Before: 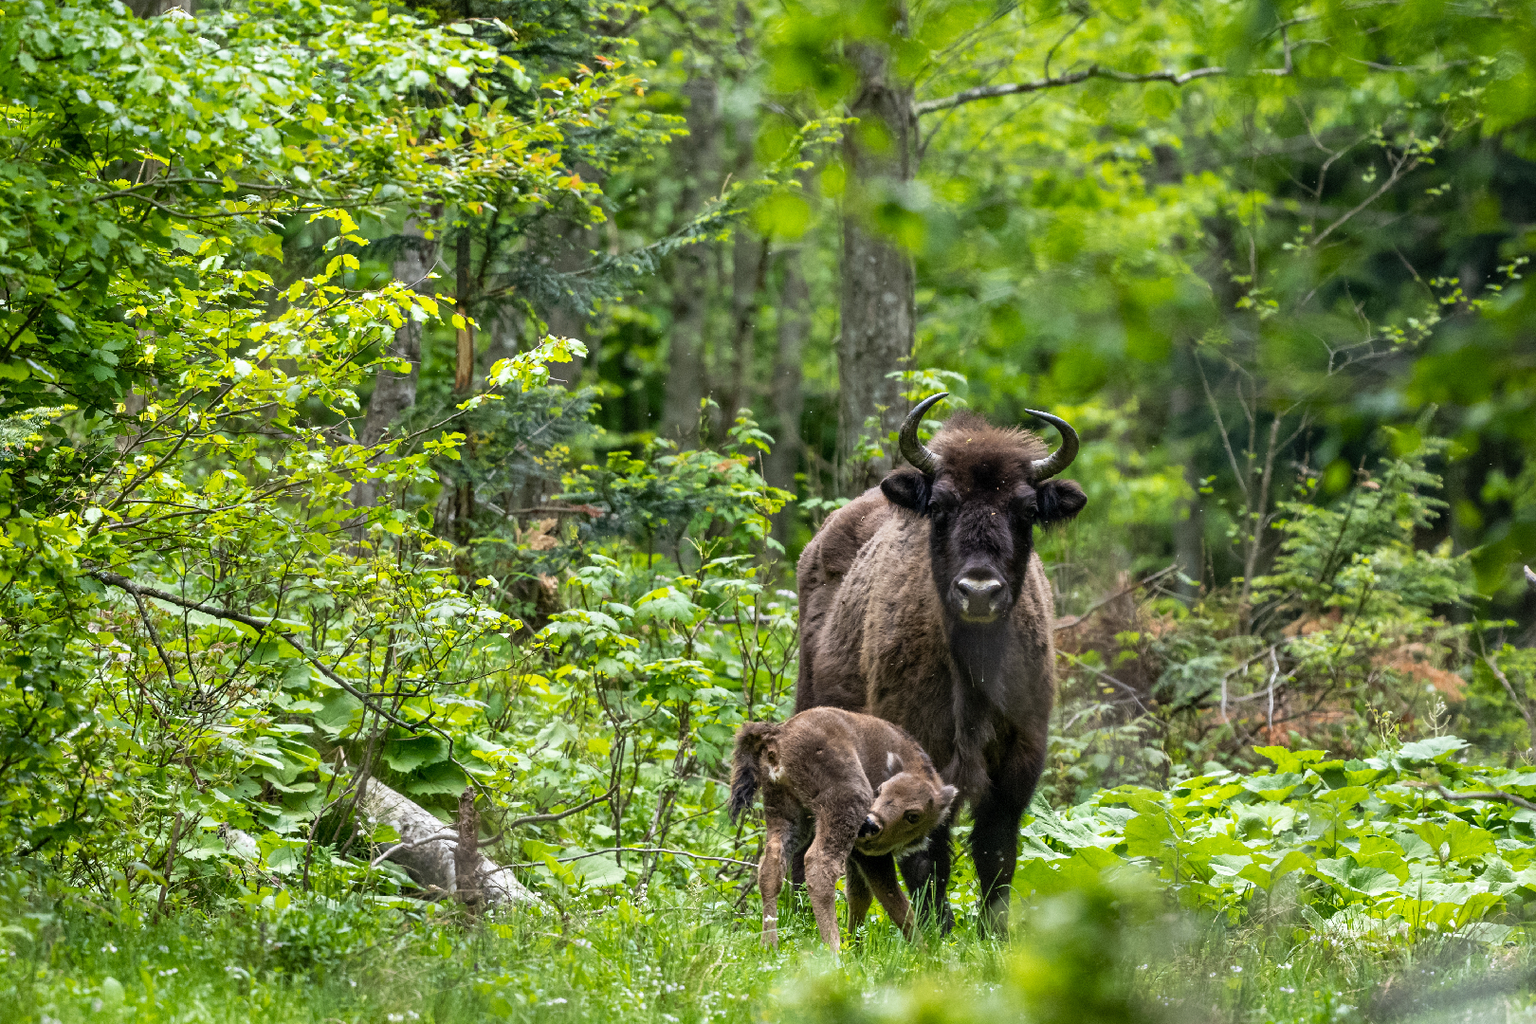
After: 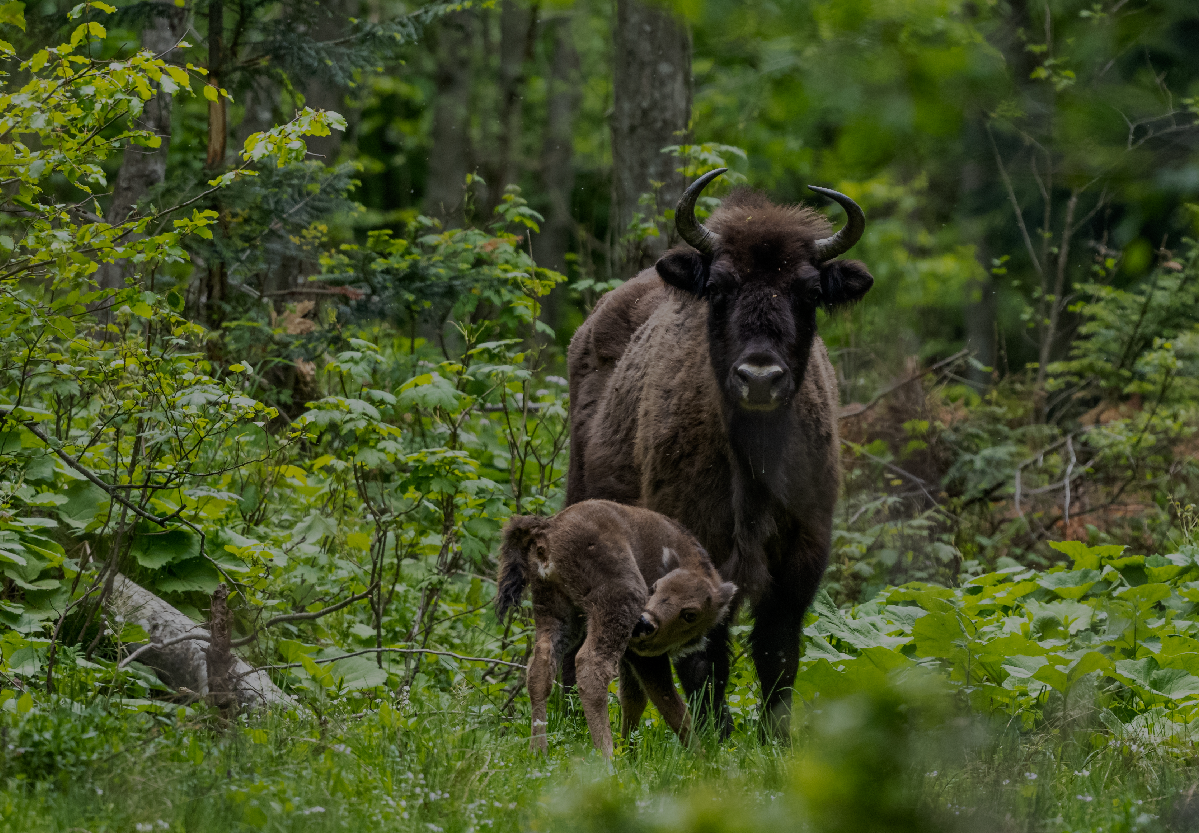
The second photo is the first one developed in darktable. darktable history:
exposure: exposure -1.468 EV, compensate highlight preservation false
crop: left 16.871%, top 22.857%, right 9.116%
